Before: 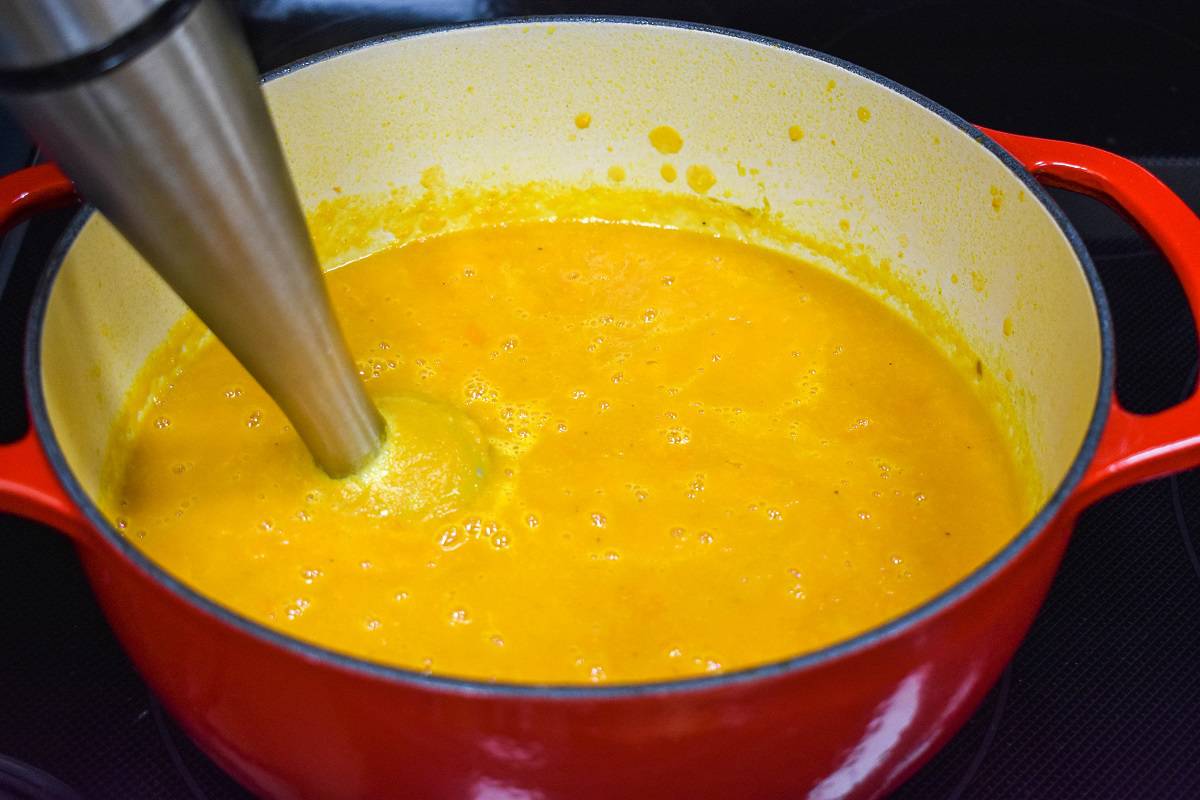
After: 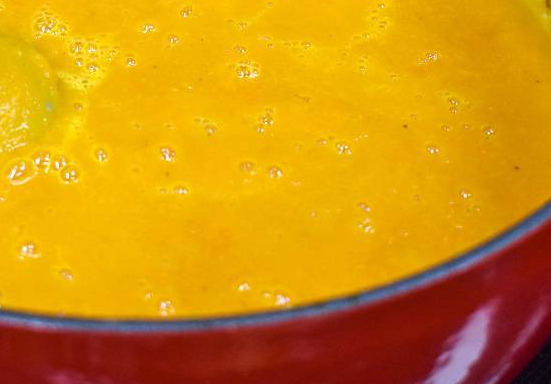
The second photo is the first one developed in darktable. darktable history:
exposure: compensate exposure bias true, compensate highlight preservation false
crop: left 35.922%, top 45.846%, right 18.148%, bottom 6.141%
